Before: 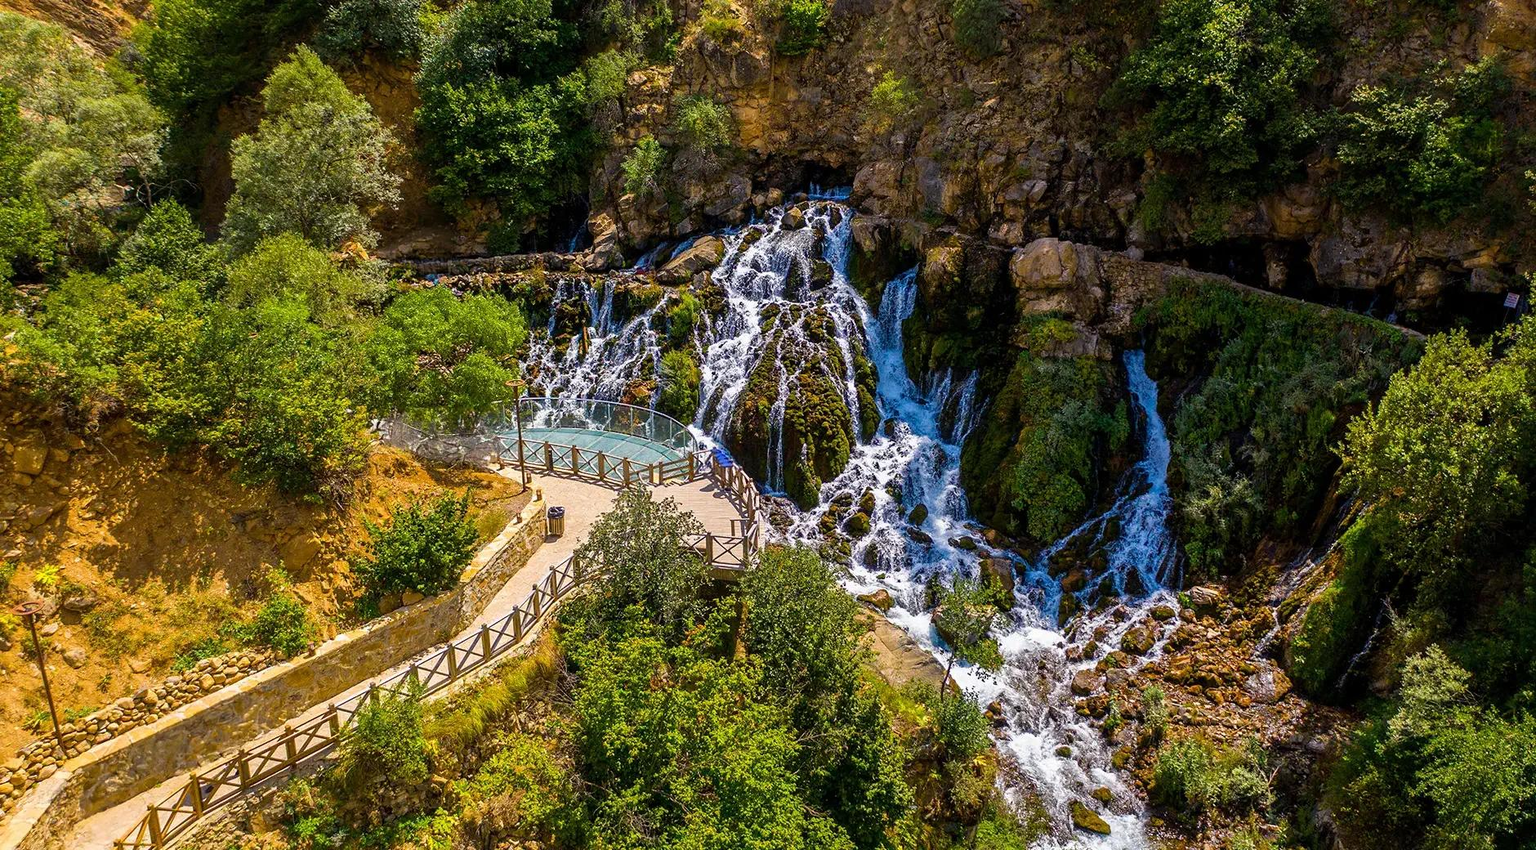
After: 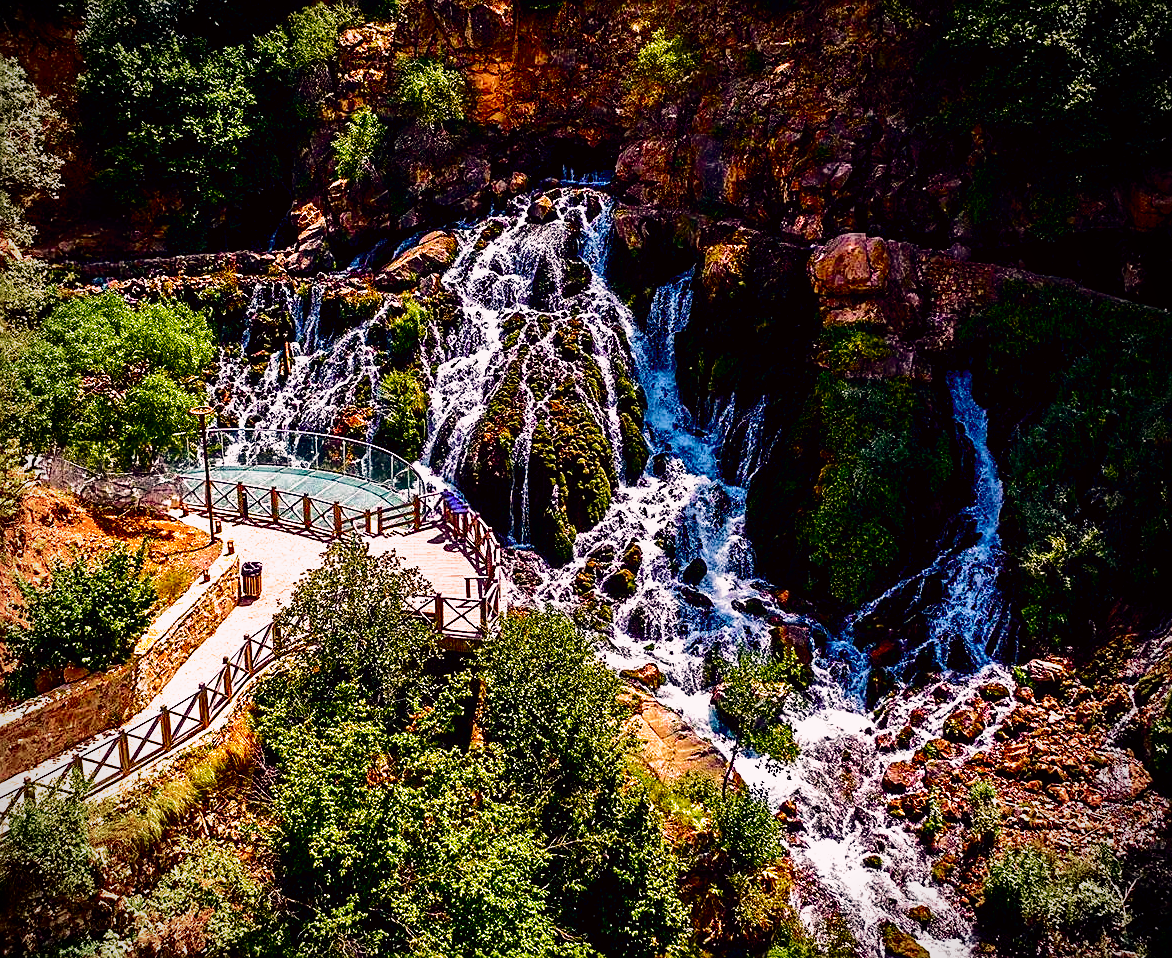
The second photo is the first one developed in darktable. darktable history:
sharpen: on, module defaults
tone curve: curves: ch0 [(0, 0) (0.106, 0.026) (0.275, 0.155) (0.392, 0.314) (0.513, 0.481) (0.657, 0.667) (1, 1)]; ch1 [(0, 0) (0.5, 0.511) (0.536, 0.579) (0.587, 0.69) (1, 1)]; ch2 [(0, 0) (0.5, 0.5) (0.55, 0.552) (0.625, 0.699) (1, 1)], color space Lab, independent channels, preserve colors none
crop and rotate: left 22.918%, top 5.629%, right 14.711%, bottom 2.247%
shadows and highlights: shadows -20, white point adjustment -2, highlights -35
exposure: exposure 0.2 EV, compensate highlight preservation false
filmic rgb: black relative exposure -8.7 EV, white relative exposure 2.7 EV, threshold 3 EV, target black luminance 0%, hardness 6.25, latitude 75%, contrast 1.325, highlights saturation mix -5%, preserve chrominance no, color science v5 (2021), iterations of high-quality reconstruction 0, enable highlight reconstruction true
color balance rgb: highlights gain › chroma 2.94%, highlights gain › hue 60.57°, global offset › chroma 0.25%, global offset › hue 256.52°, perceptual saturation grading › global saturation 20%, perceptual saturation grading › highlights -50%, perceptual saturation grading › shadows 30%, contrast 15%
vignetting: on, module defaults
